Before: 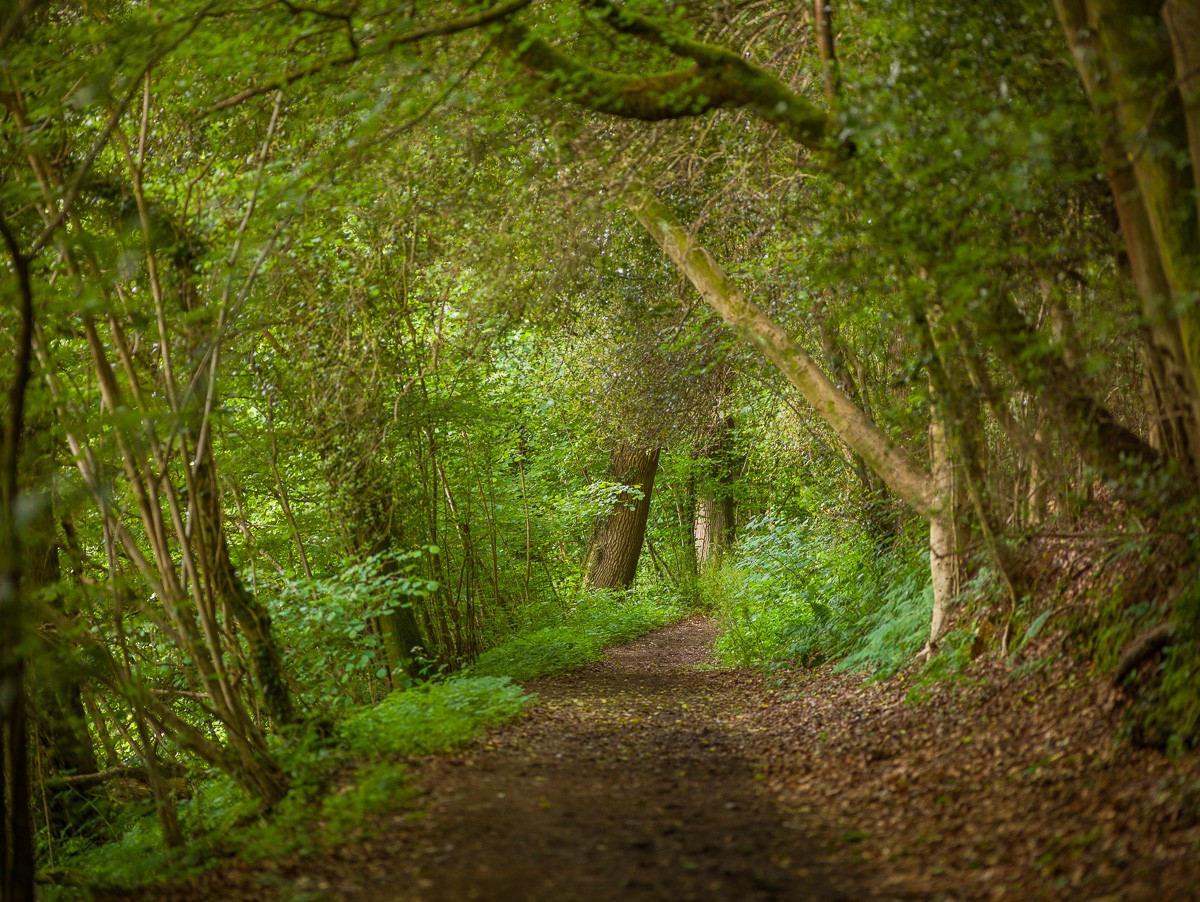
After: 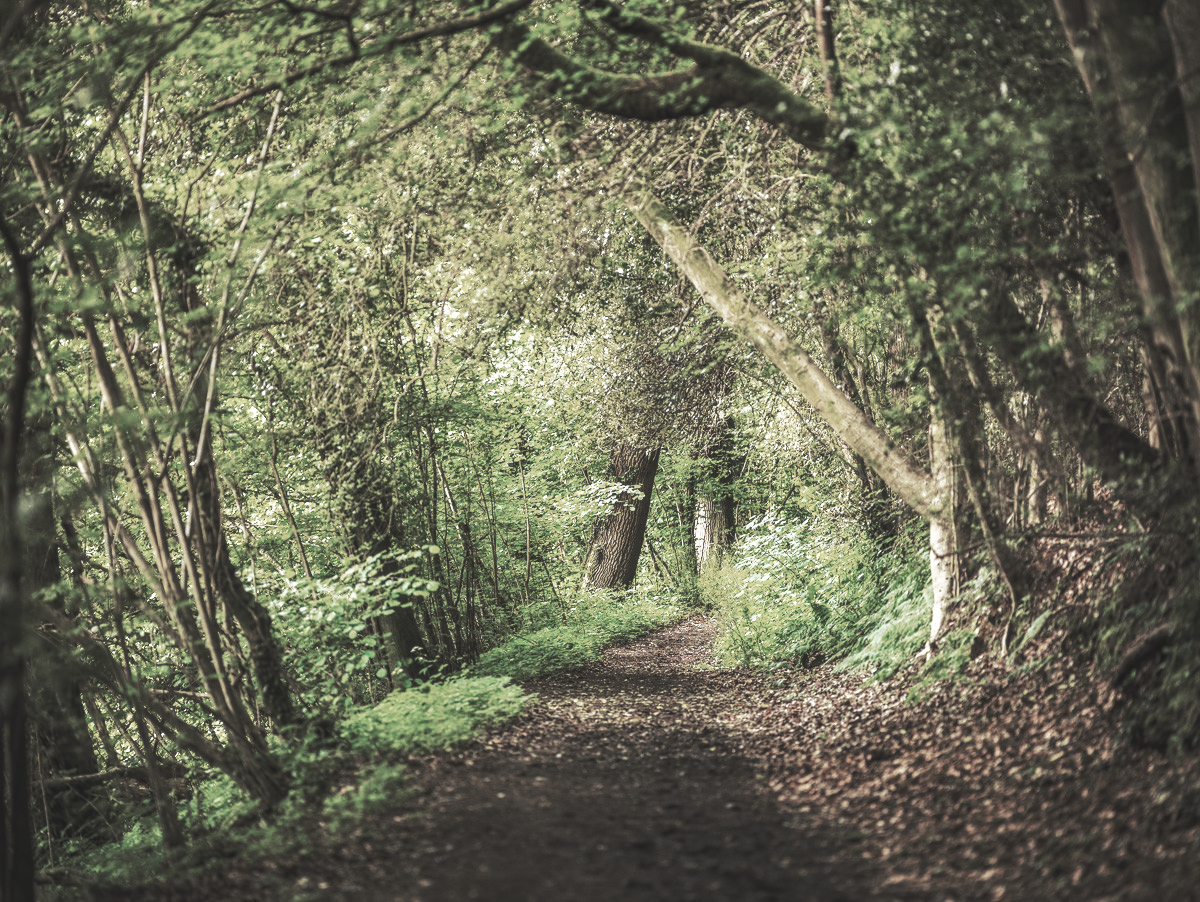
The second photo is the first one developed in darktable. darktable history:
color zones: curves: ch0 [(0, 0.613) (0.01, 0.613) (0.245, 0.448) (0.498, 0.529) (0.642, 0.665) (0.879, 0.777) (0.99, 0.613)]; ch1 [(0, 0.272) (0.219, 0.127) (0.724, 0.346)]
base curve: curves: ch0 [(0, 0.015) (0.085, 0.116) (0.134, 0.298) (0.19, 0.545) (0.296, 0.764) (0.599, 0.982) (1, 1)], preserve colors none
local contrast: on, module defaults
